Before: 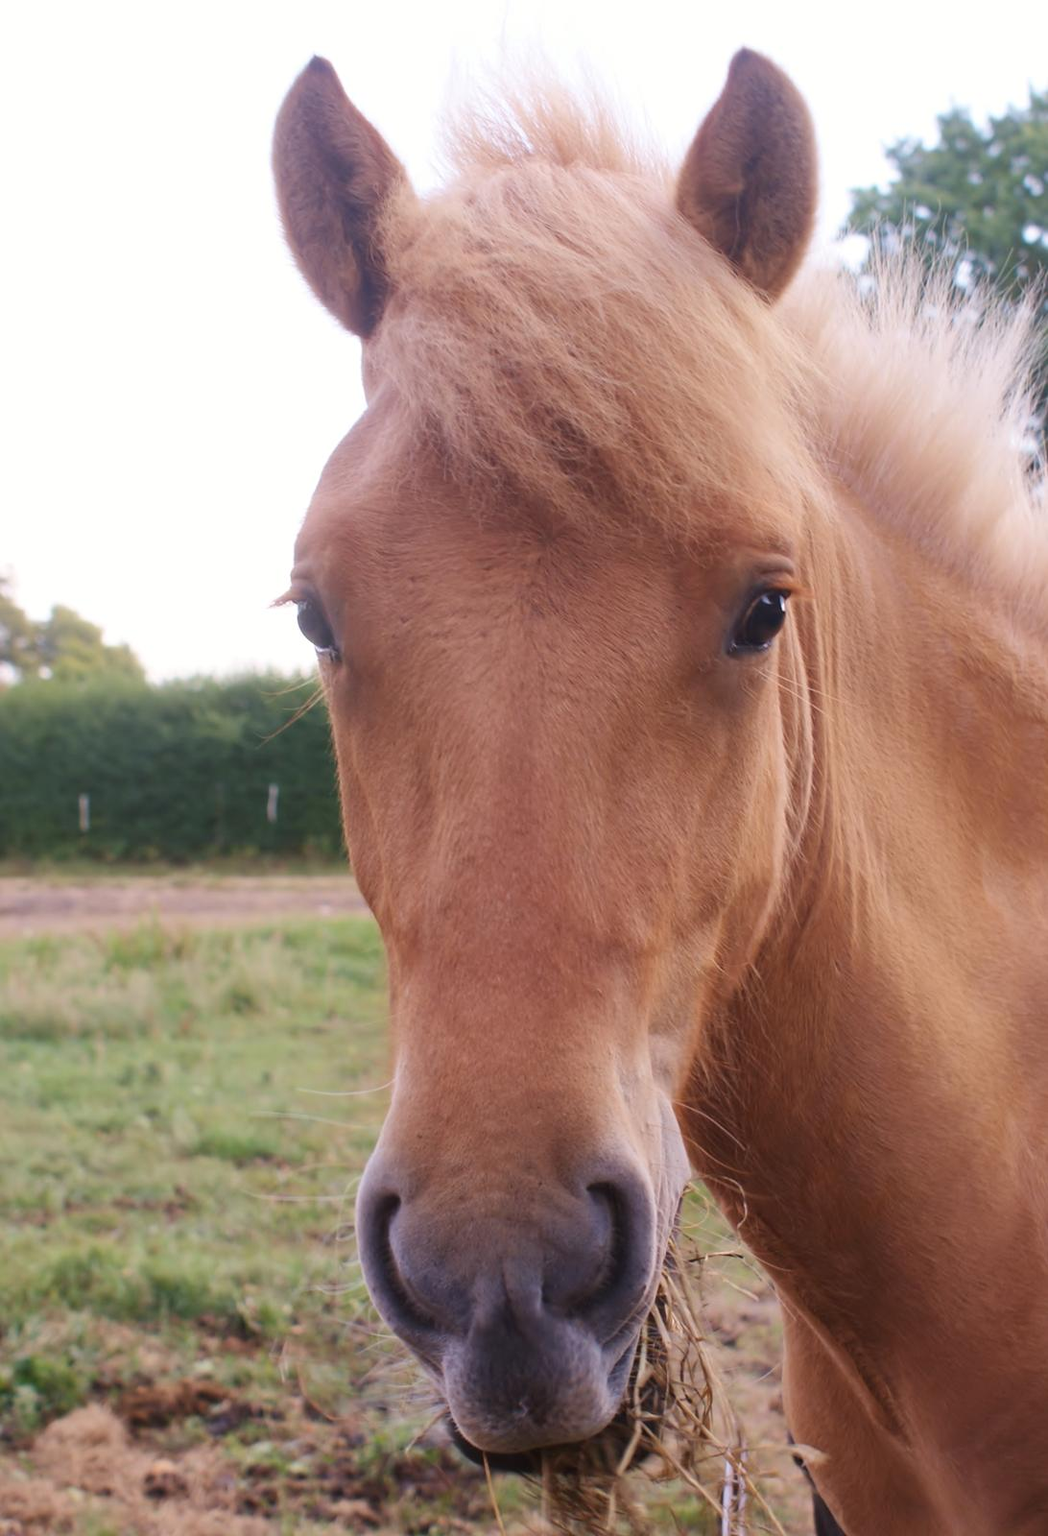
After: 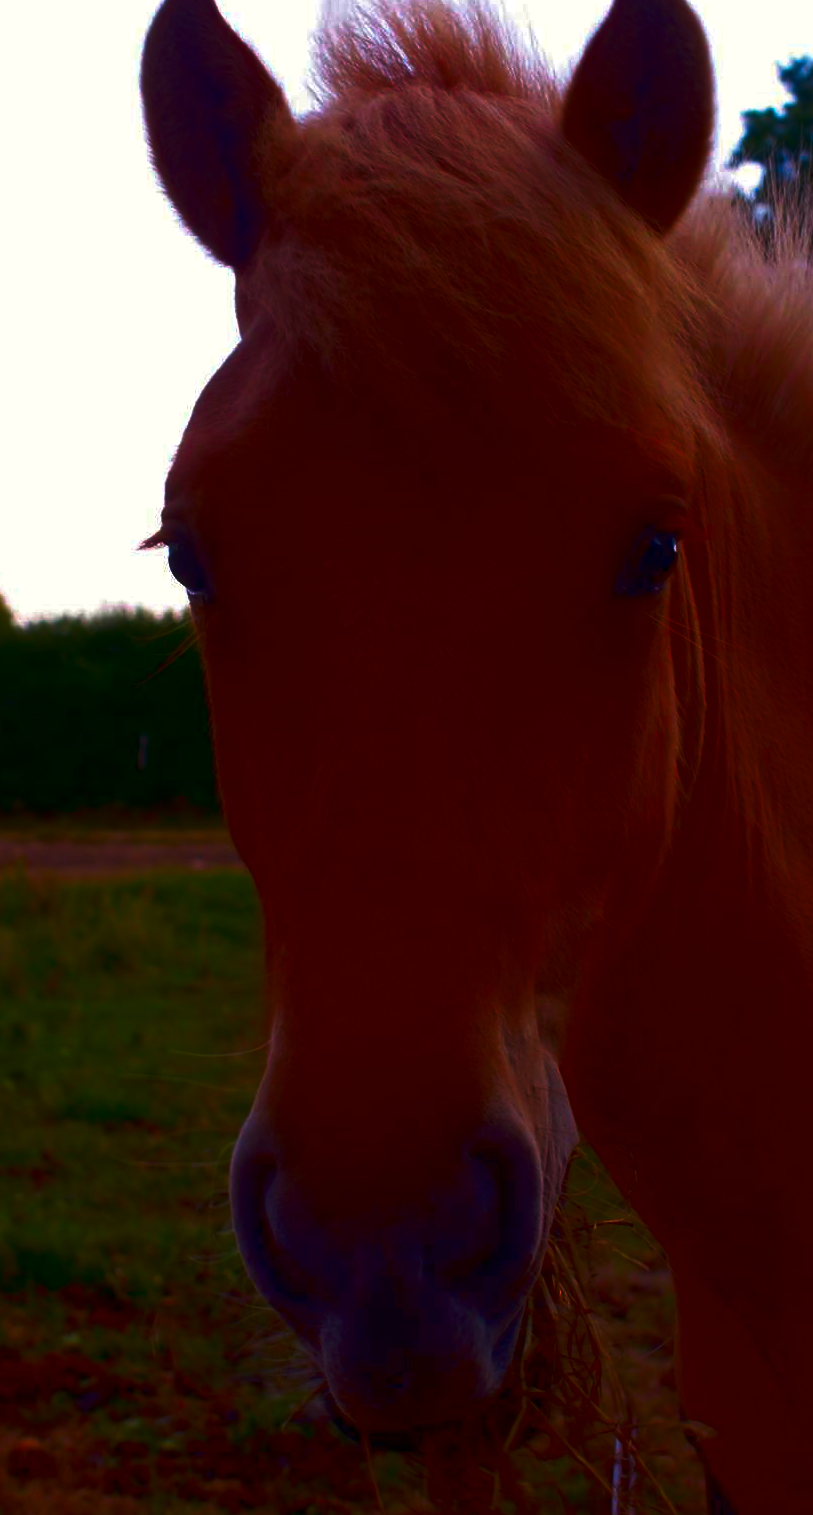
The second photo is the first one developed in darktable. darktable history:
contrast brightness saturation: brightness -0.992, saturation 0.992
crop and rotate: left 12.946%, top 5.269%, right 12.579%
base curve: curves: ch0 [(0, 0) (0.826, 0.587) (1, 1)], preserve colors none
